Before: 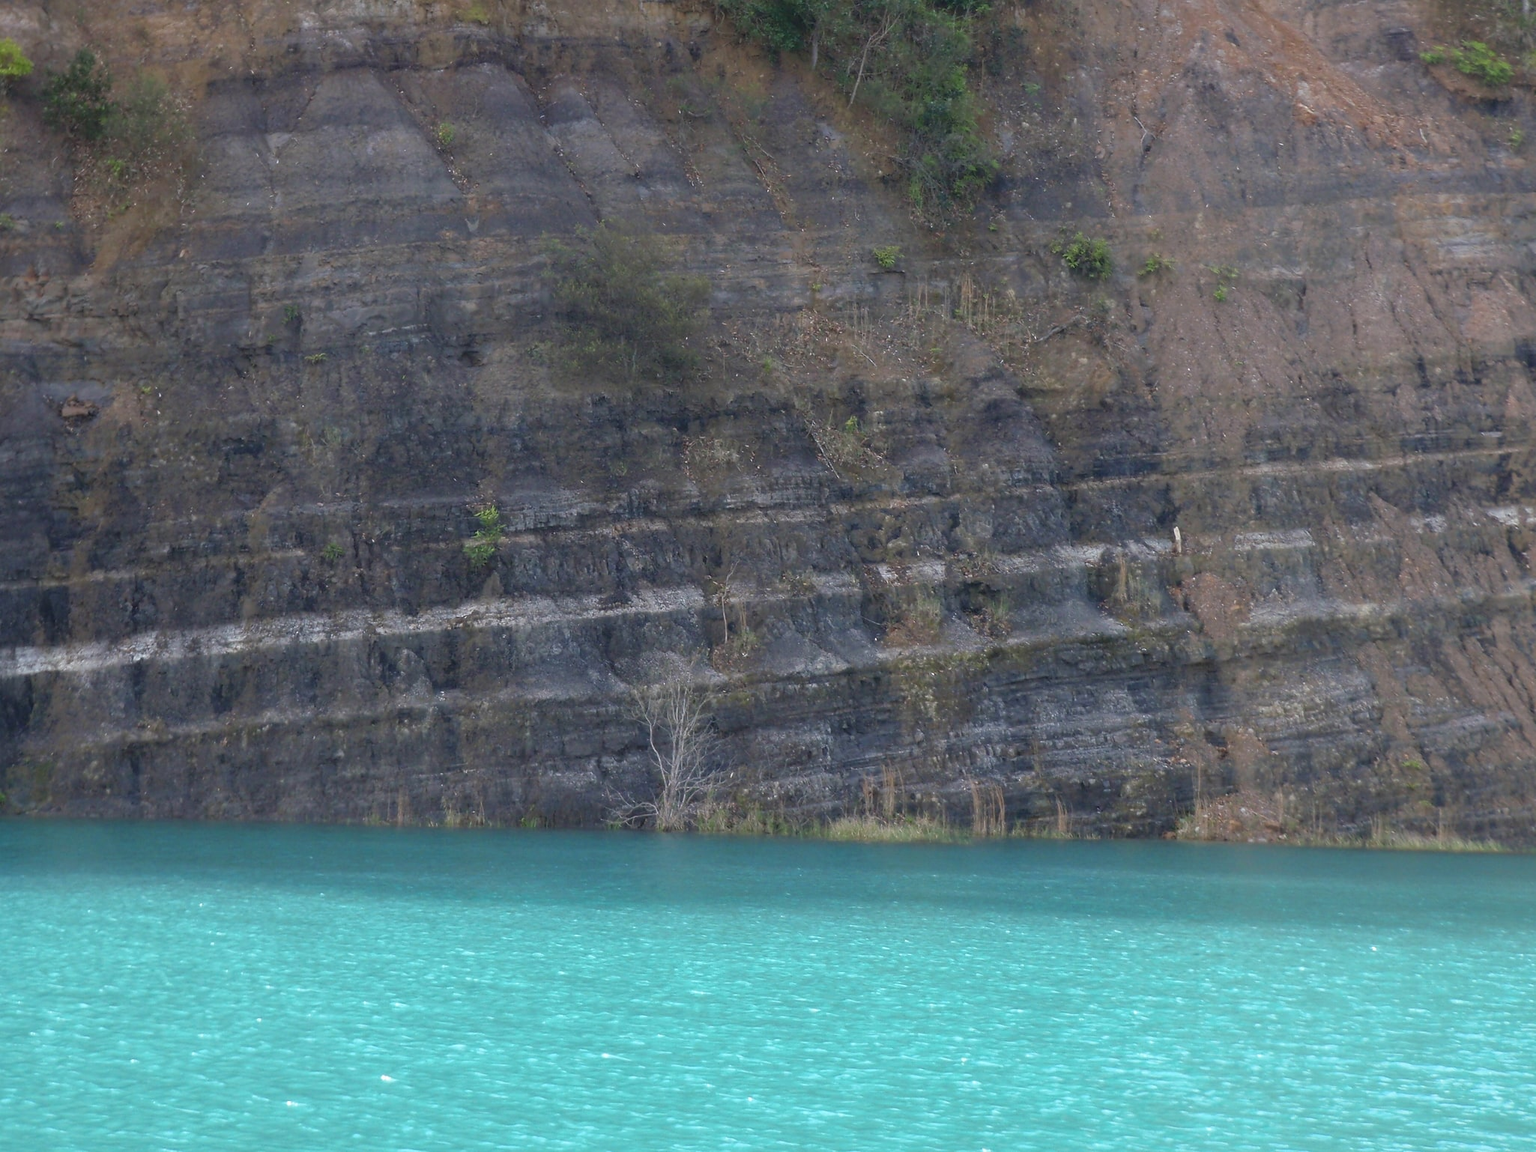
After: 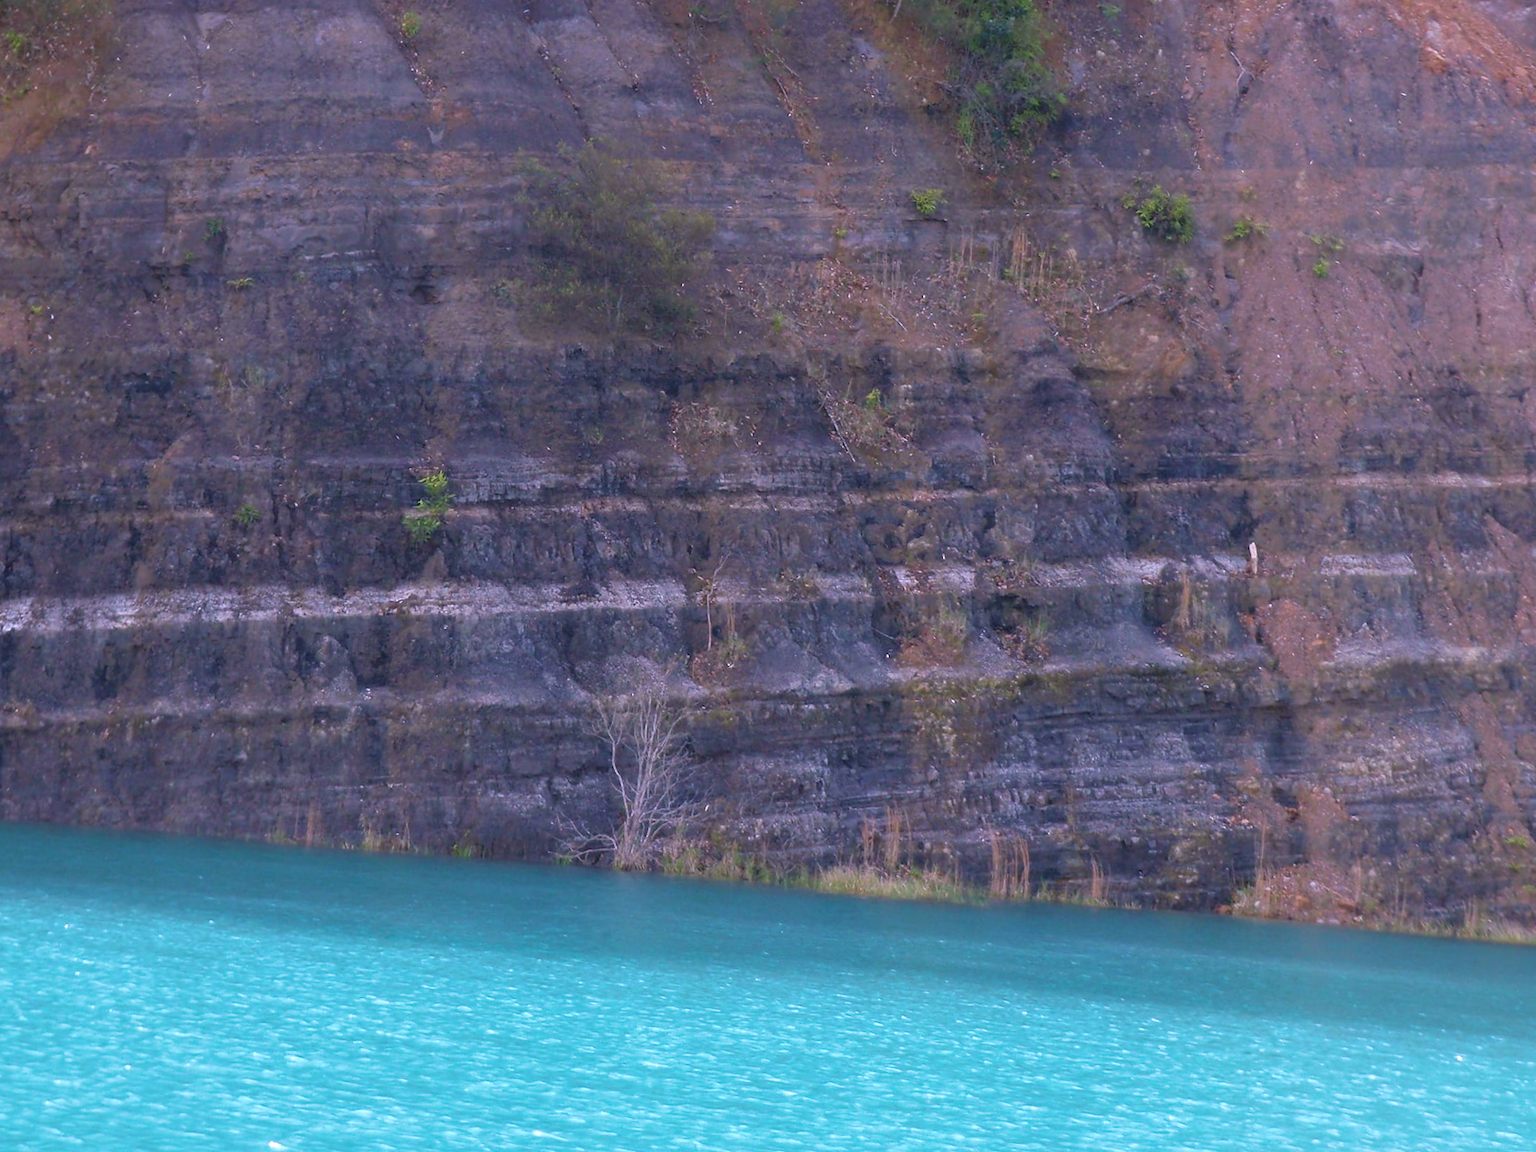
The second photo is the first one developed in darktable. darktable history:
color zones: curves: ch0 [(0, 0.613) (0.01, 0.613) (0.245, 0.448) (0.498, 0.529) (0.642, 0.665) (0.879, 0.777) (0.99, 0.613)]; ch1 [(0, 0) (0.143, 0) (0.286, 0) (0.429, 0) (0.571, 0) (0.714, 0) (0.857, 0)], mix -93.41%
velvia: strength 45%
white balance: red 1.066, blue 1.119
crop and rotate: angle -3.27°, left 5.211%, top 5.211%, right 4.607%, bottom 4.607%
